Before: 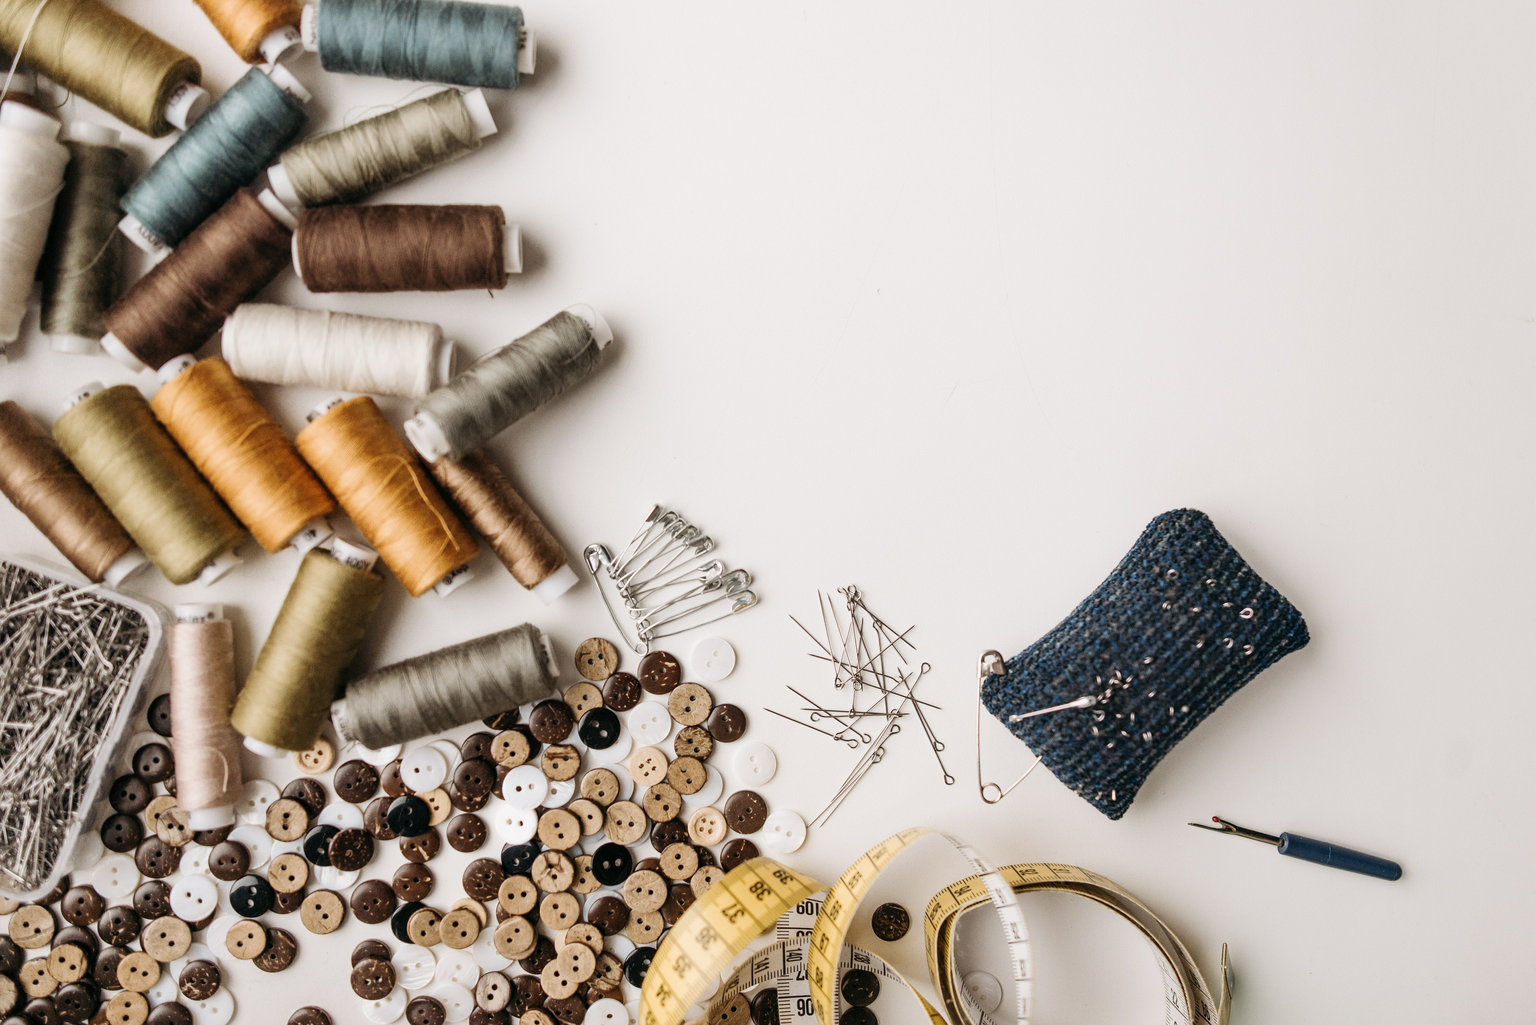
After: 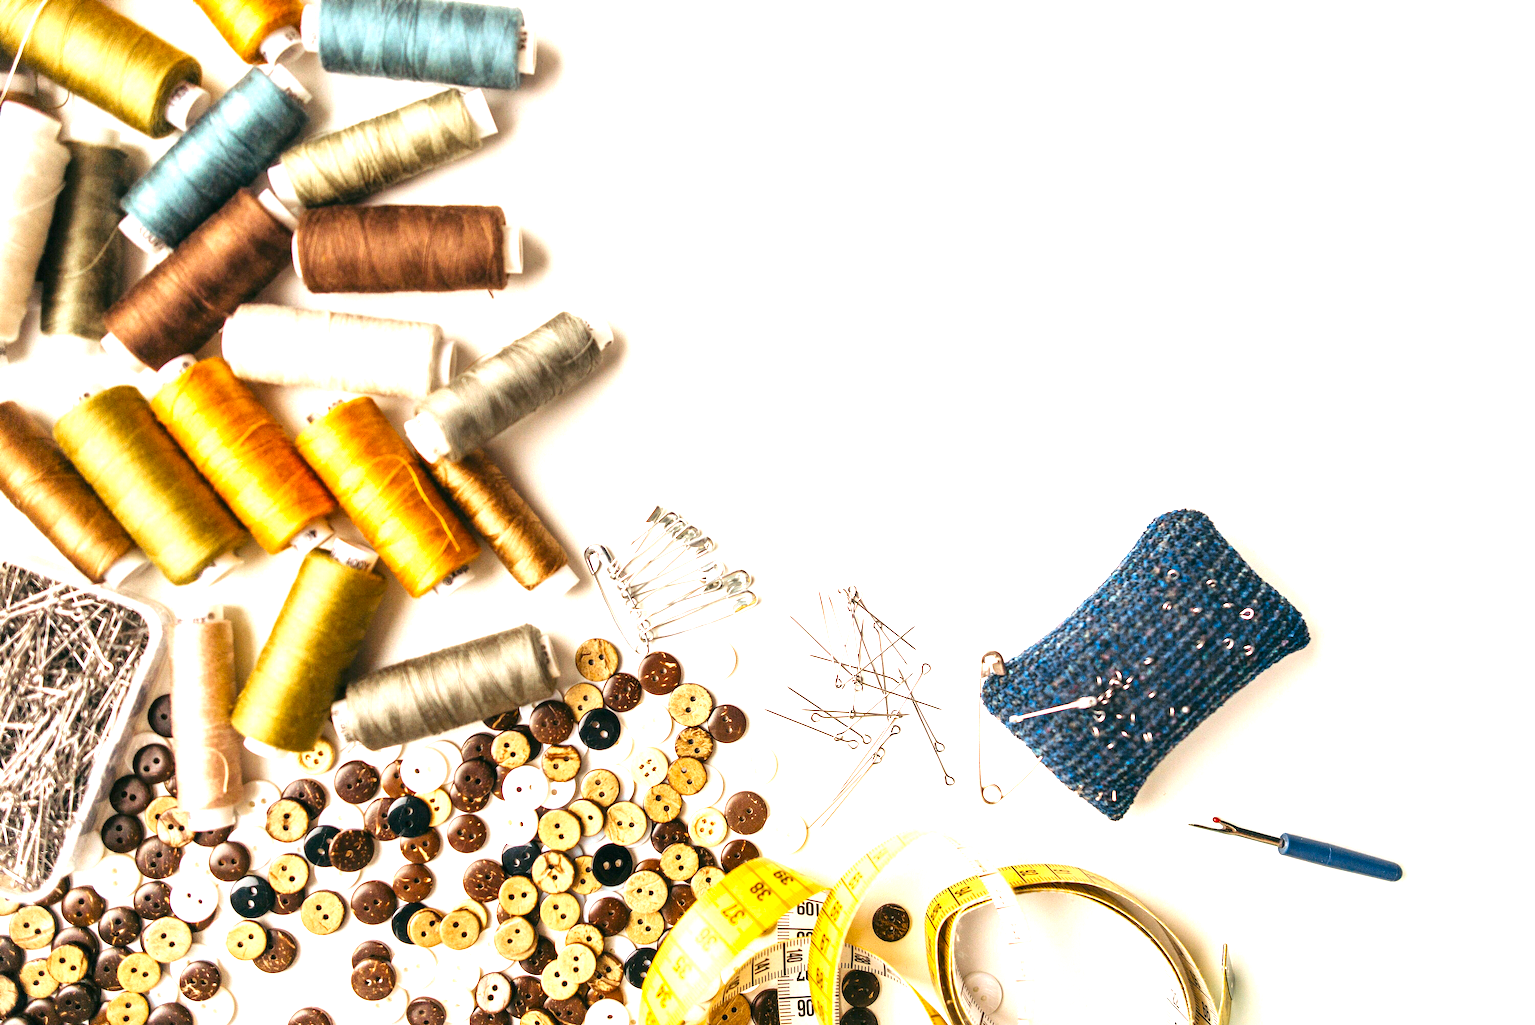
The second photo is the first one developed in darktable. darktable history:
exposure: black level correction 0, exposure 1.368 EV, compensate highlight preservation false
color correction: highlights b* 0.061, saturation 1.27
color balance rgb: perceptual saturation grading › global saturation 25.622%, global vibrance 20%
